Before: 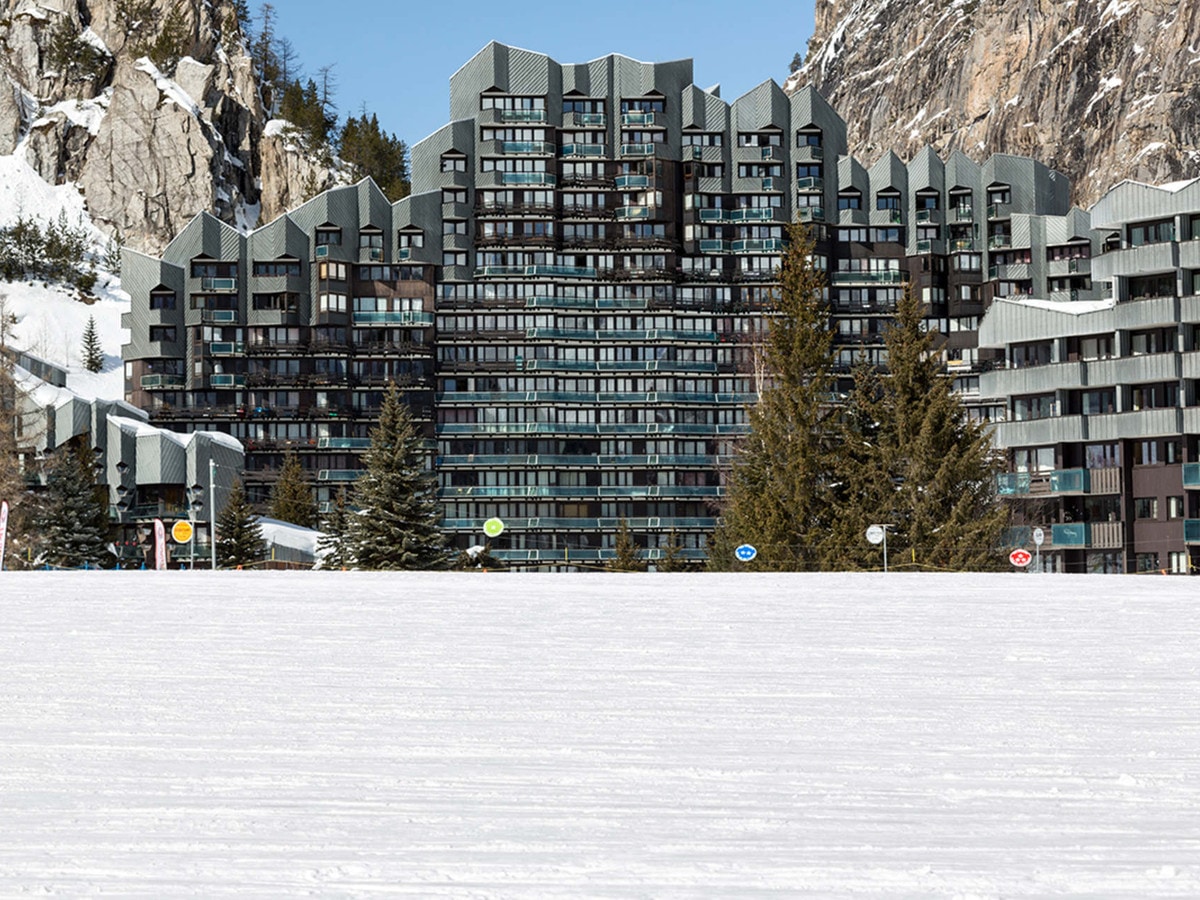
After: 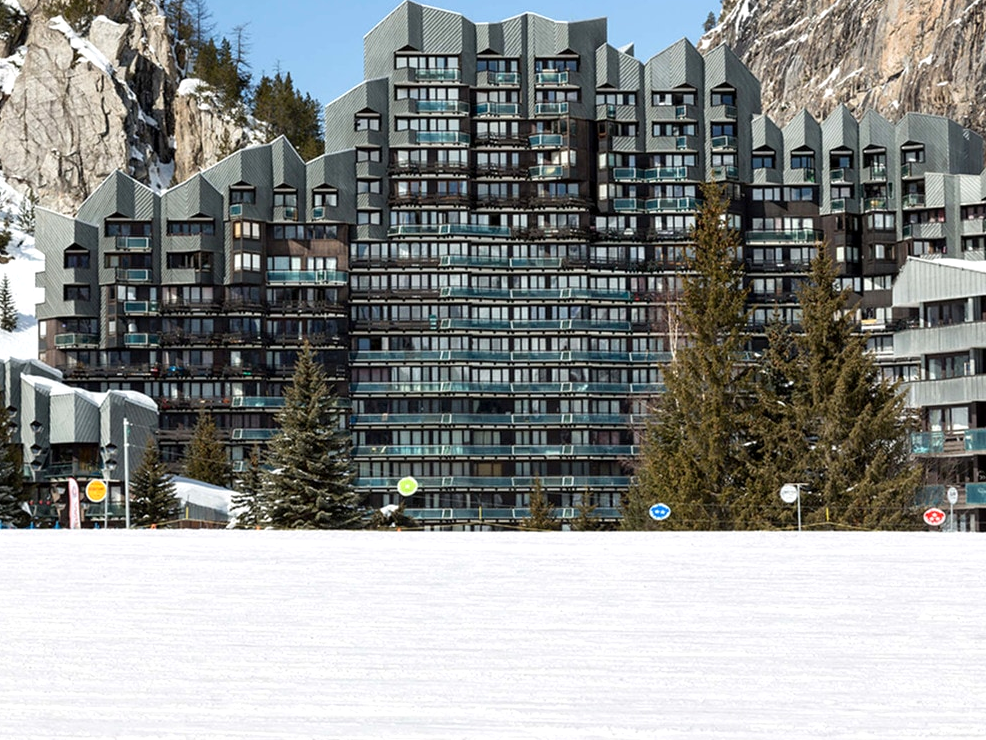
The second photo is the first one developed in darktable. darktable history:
exposure: black level correction 0.001, exposure 0.191 EV, compensate highlight preservation false
crop and rotate: left 7.196%, top 4.574%, right 10.605%, bottom 13.178%
